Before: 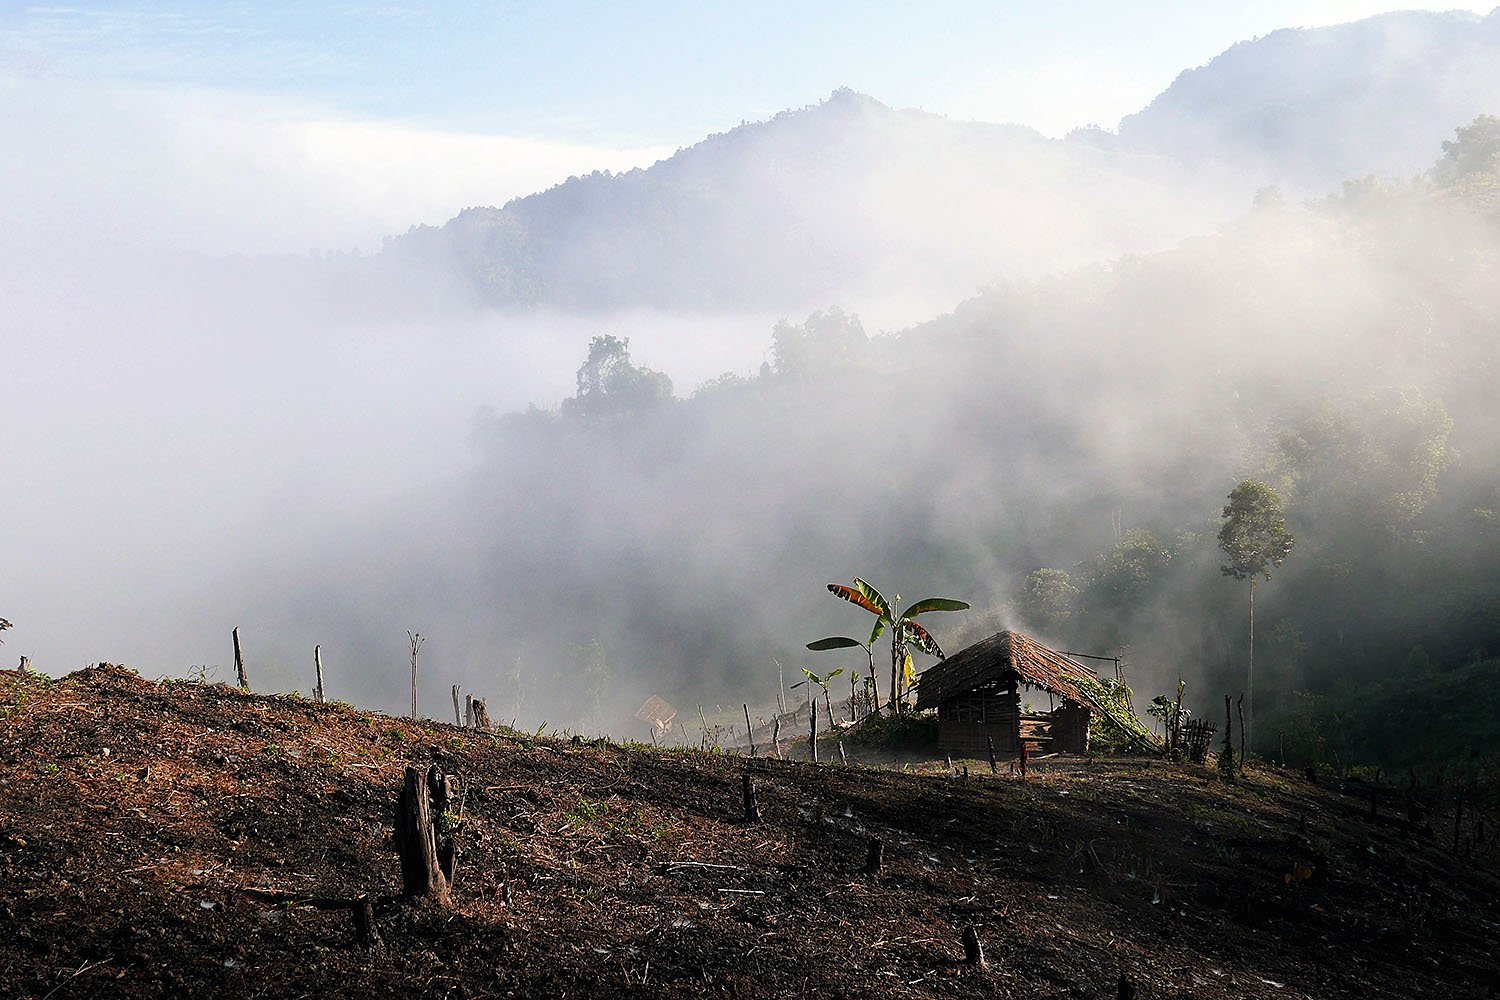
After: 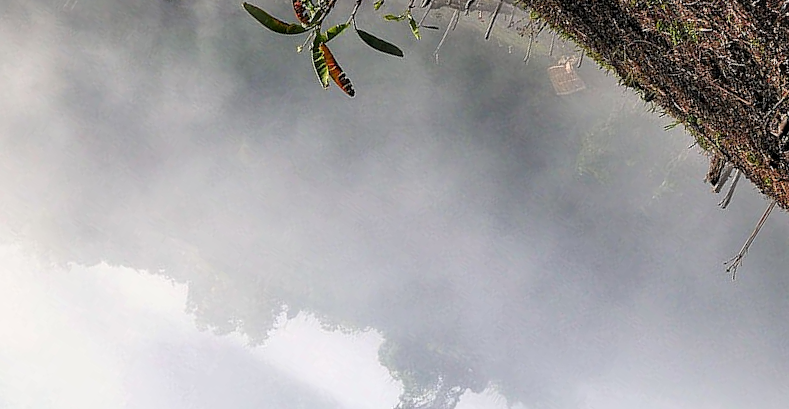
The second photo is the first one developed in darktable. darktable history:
local contrast: on, module defaults
crop and rotate: angle 148.16°, left 9.176%, top 15.671%, right 4.469%, bottom 17.09%
